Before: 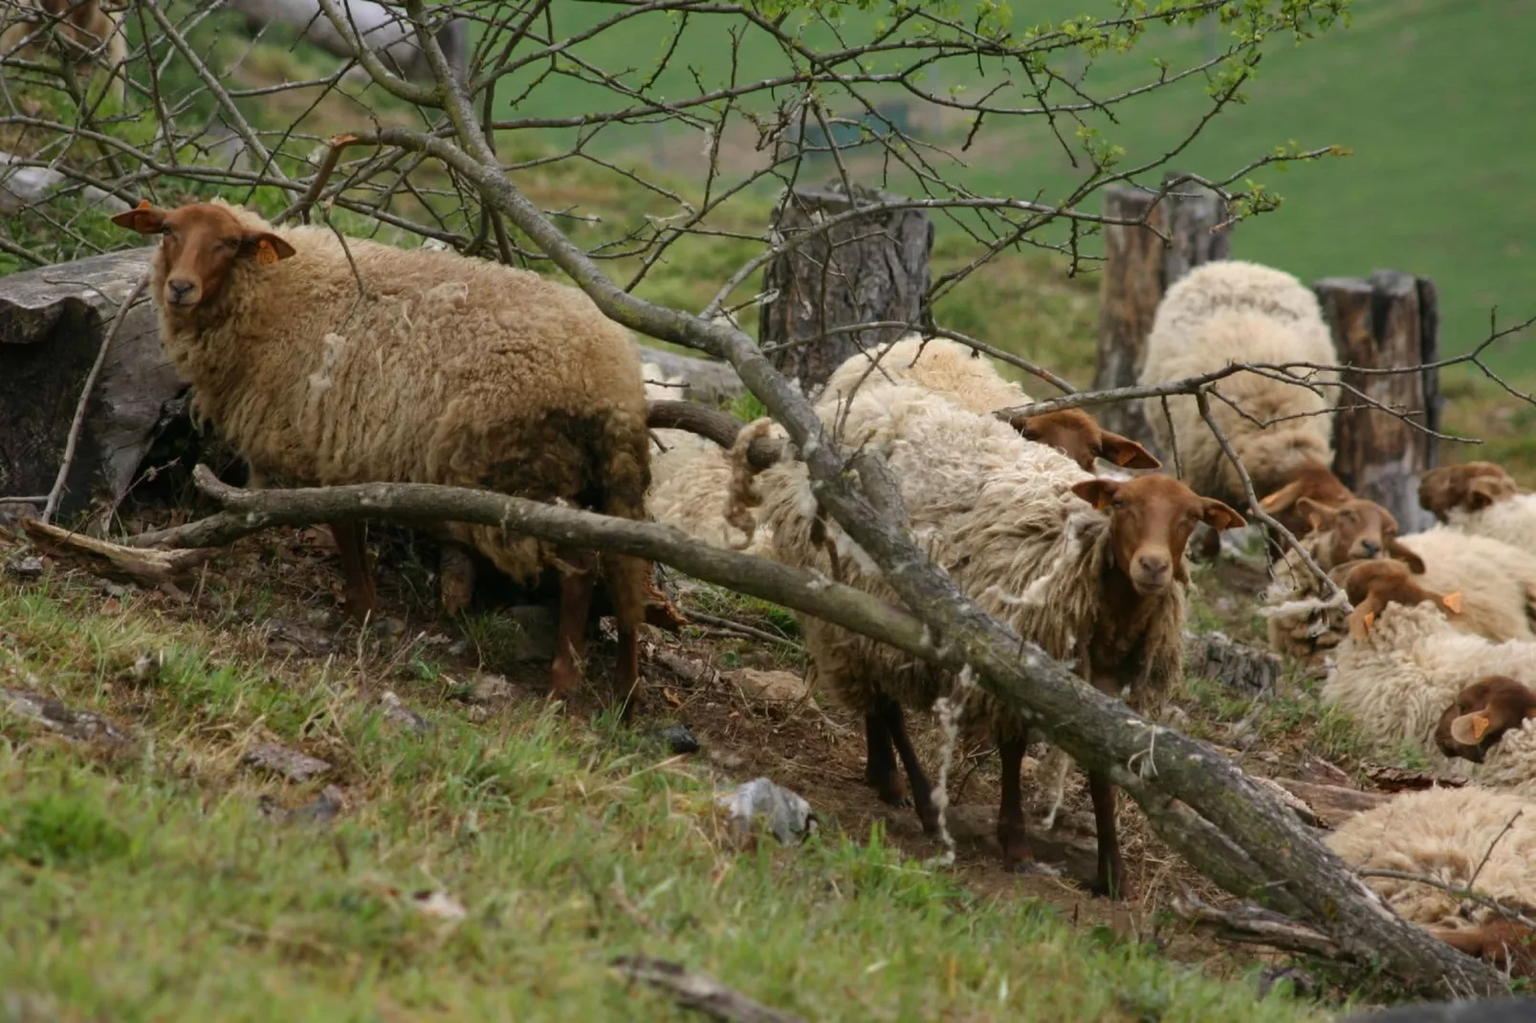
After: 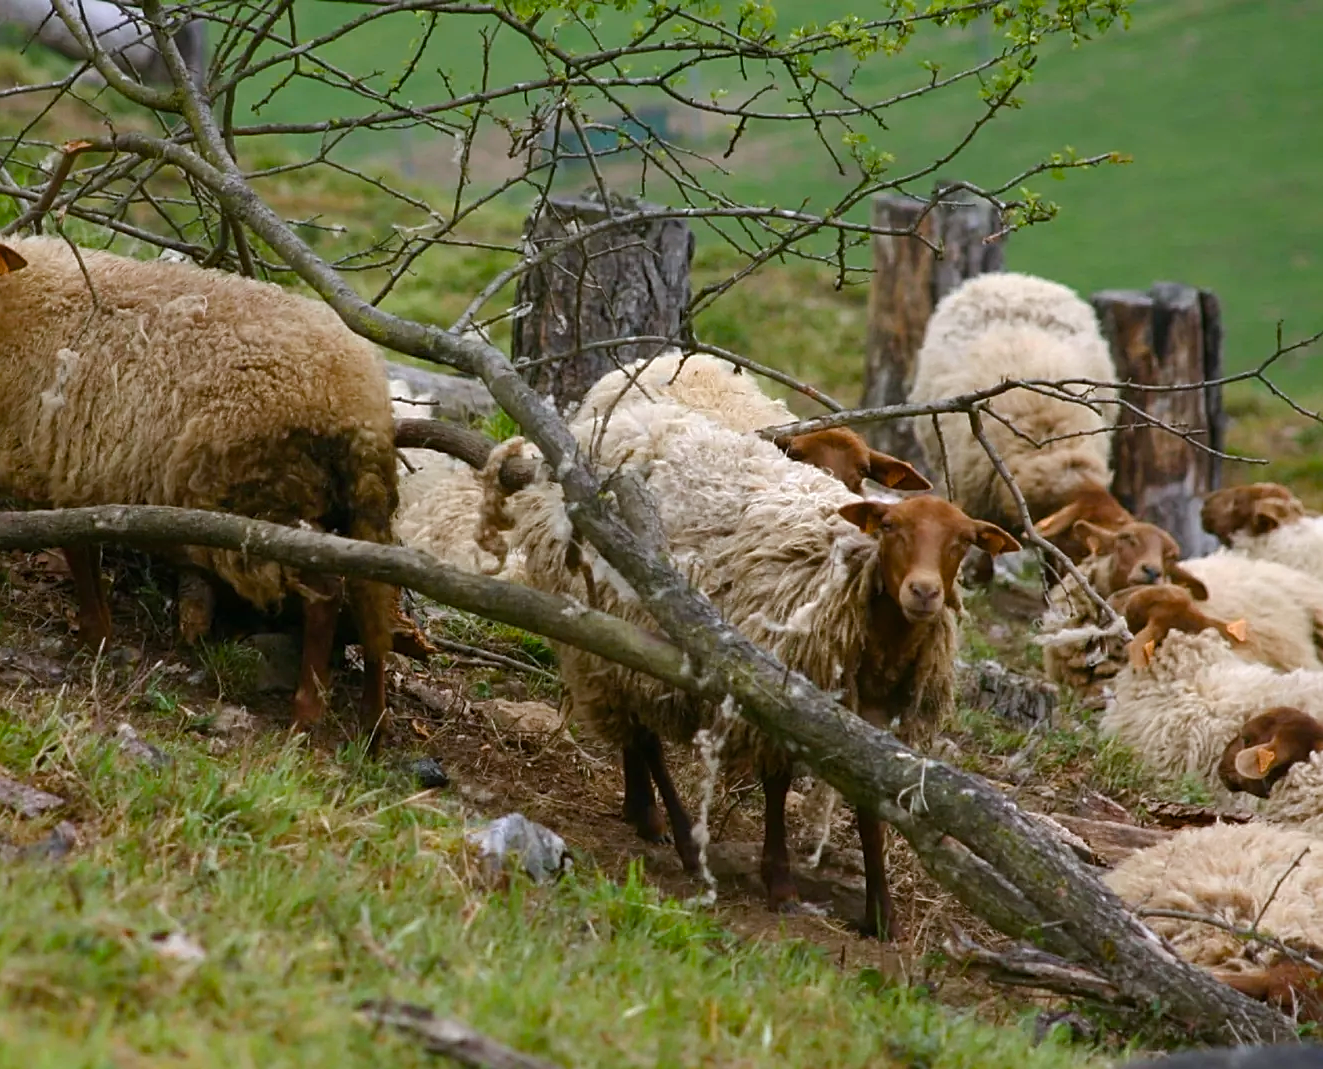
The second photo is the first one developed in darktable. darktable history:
crop: left 17.582%, bottom 0.031%
sharpen: on, module defaults
color balance rgb: linear chroma grading › shadows 32%, linear chroma grading › global chroma -2%, linear chroma grading › mid-tones 4%, perceptual saturation grading › global saturation -2%, perceptual saturation grading › highlights -8%, perceptual saturation grading › mid-tones 8%, perceptual saturation grading › shadows 4%, perceptual brilliance grading › highlights 8%, perceptual brilliance grading › mid-tones 4%, perceptual brilliance grading › shadows 2%, global vibrance 16%, saturation formula JzAzBz (2021)
white balance: red 0.984, blue 1.059
